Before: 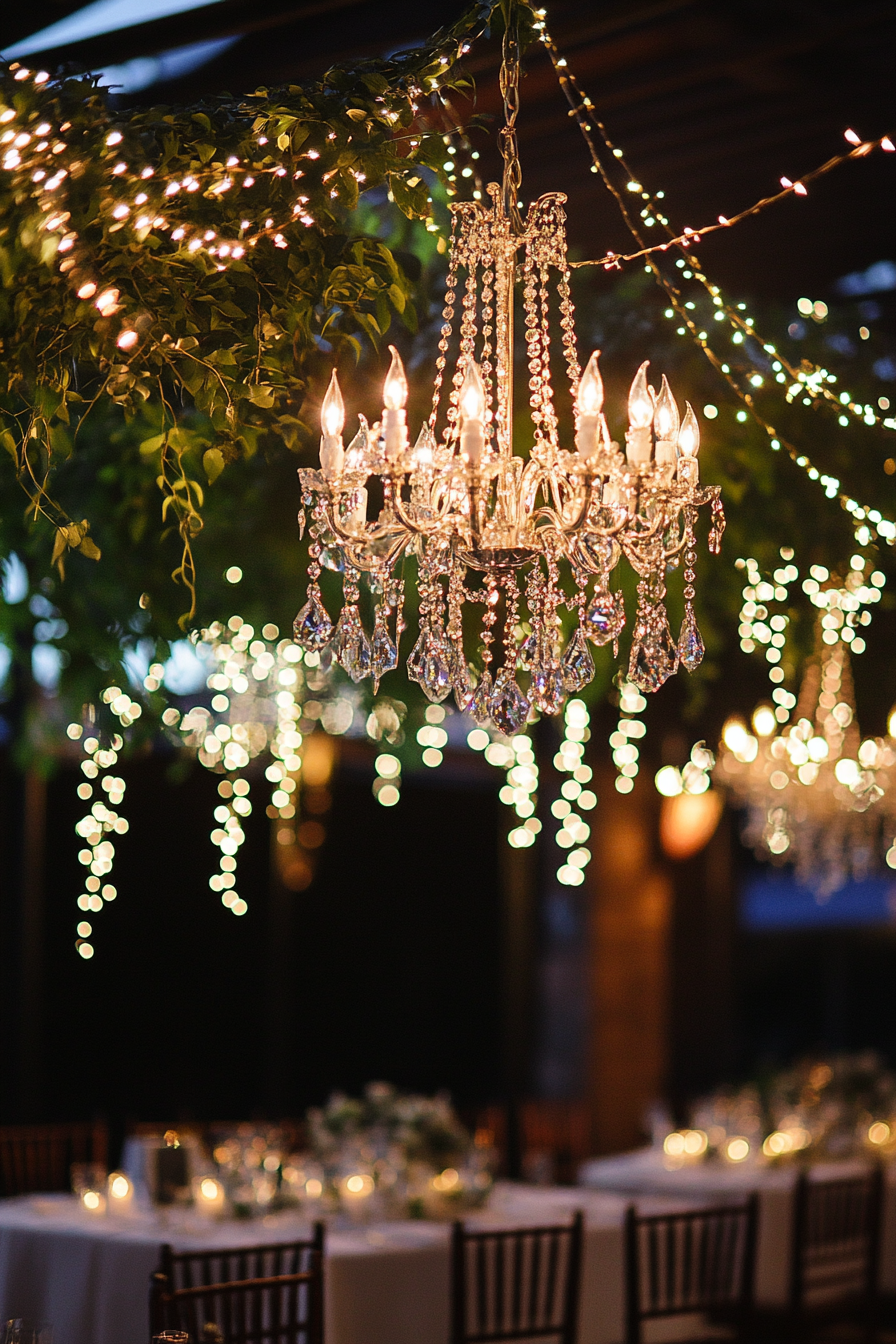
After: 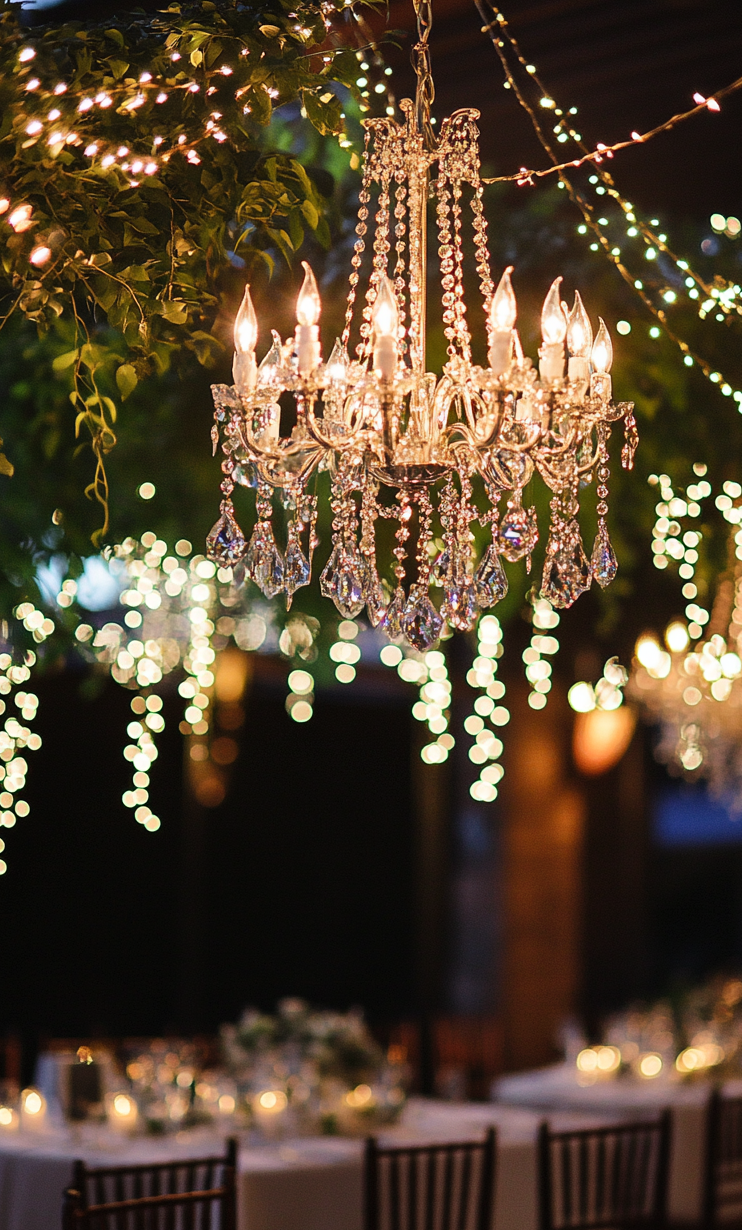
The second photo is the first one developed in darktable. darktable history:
shadows and highlights: shadows 20.91, highlights -82.73, soften with gaussian
crop: left 9.807%, top 6.259%, right 7.334%, bottom 2.177%
